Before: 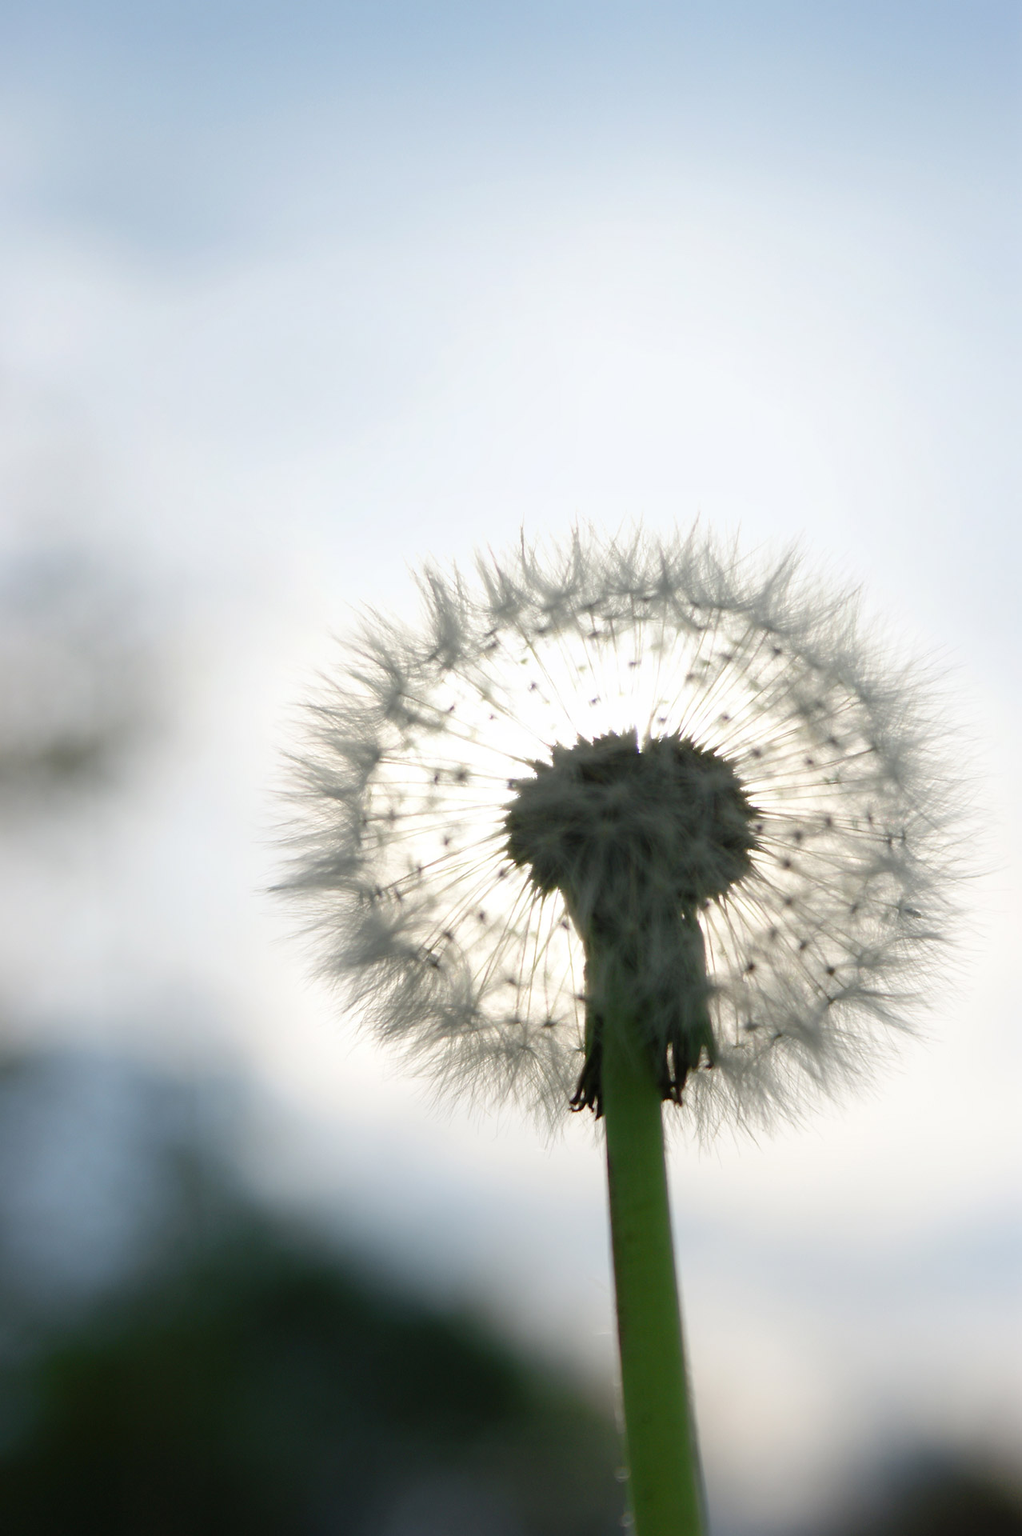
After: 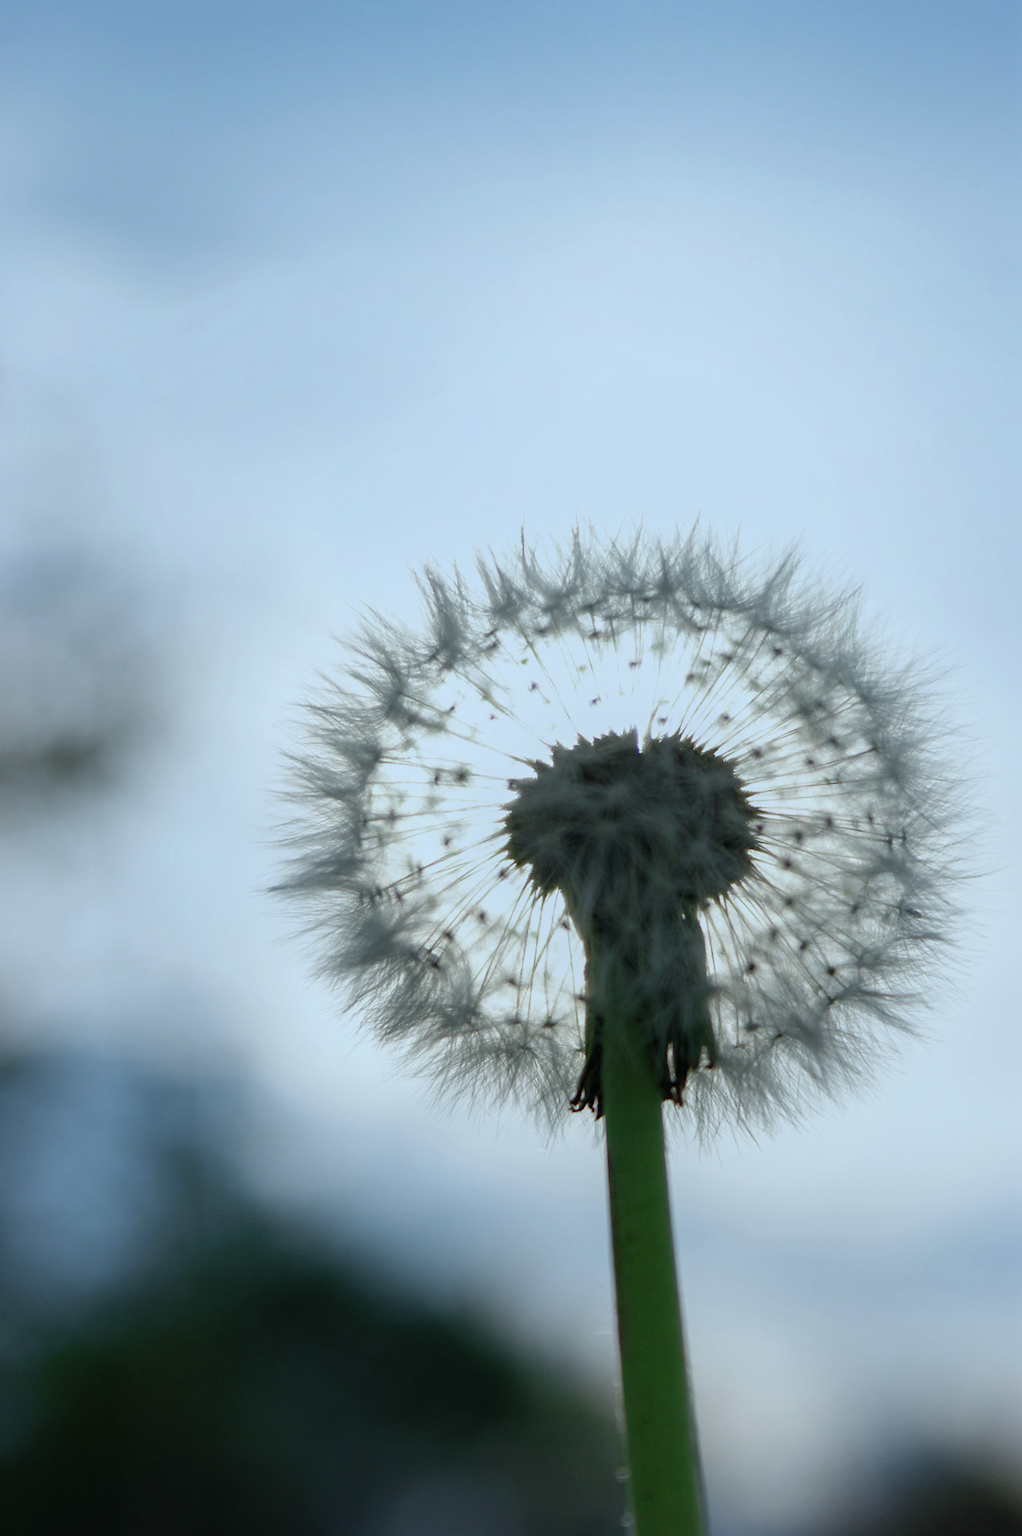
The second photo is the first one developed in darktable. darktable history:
local contrast: on, module defaults
color calibration: illuminant F (fluorescent), F source F9 (Cool White Deluxe 4150 K) – high CRI, x 0.374, y 0.373, temperature 4158.34 K
exposure: exposure -0.462 EV, compensate highlight preservation false
